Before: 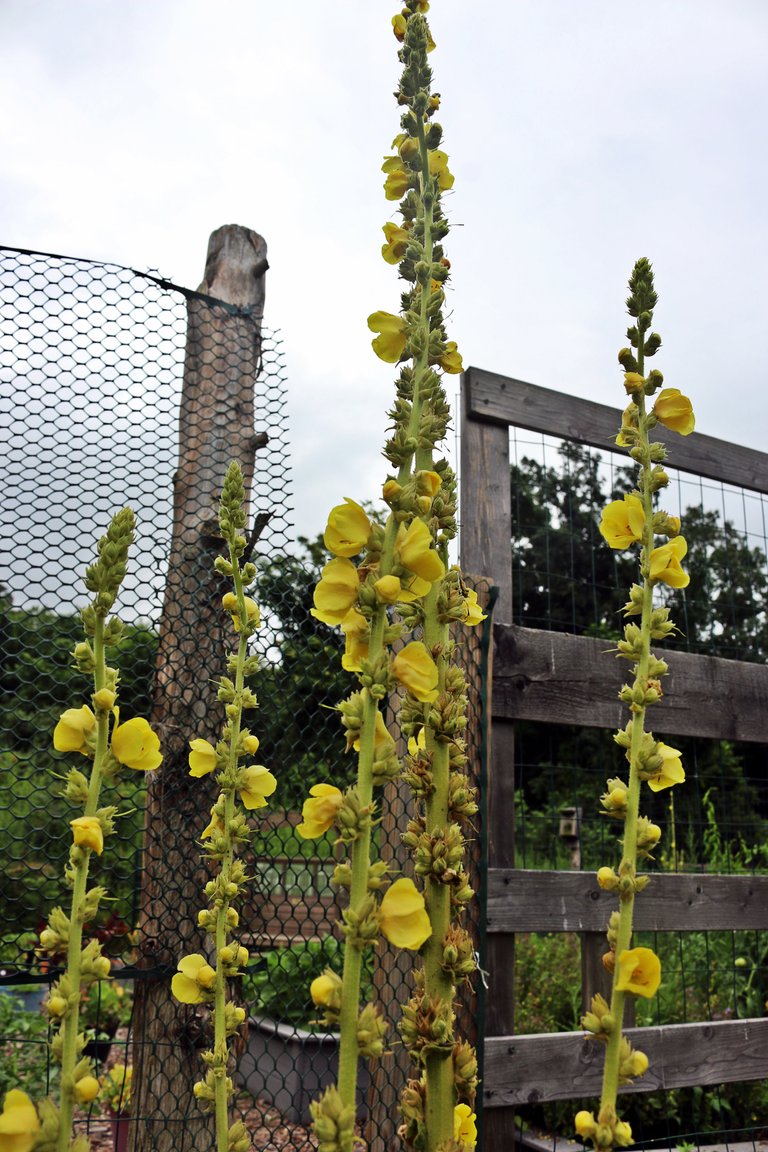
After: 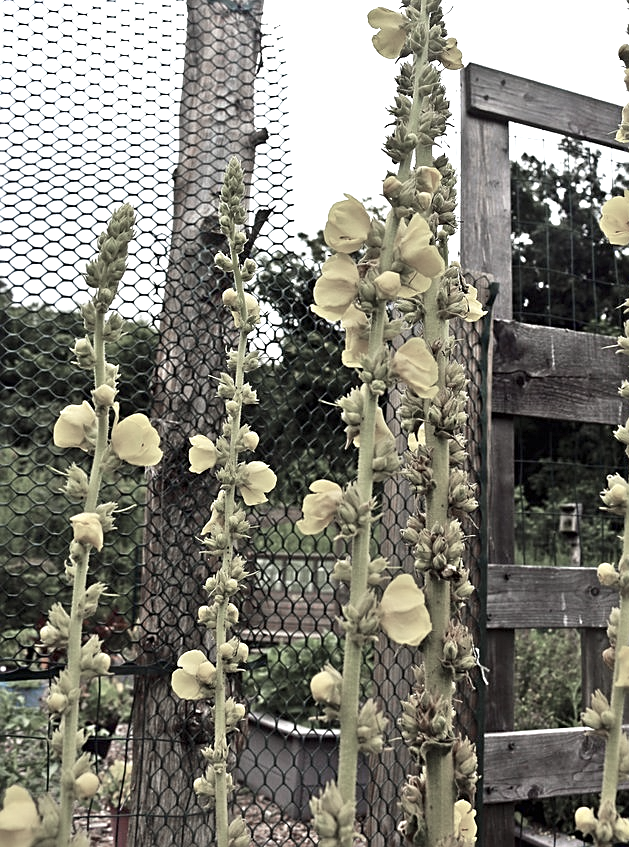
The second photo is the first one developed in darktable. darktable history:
exposure: black level correction 0, exposure 1 EV, compensate highlight preservation false
sharpen: on, module defaults
color zones: curves: ch0 [(0, 0.613) (0.01, 0.613) (0.245, 0.448) (0.498, 0.529) (0.642, 0.665) (0.879, 0.777) (0.99, 0.613)]; ch1 [(0, 0.272) (0.219, 0.127) (0.724, 0.346)]
crop: top 26.473%, right 18.043%
